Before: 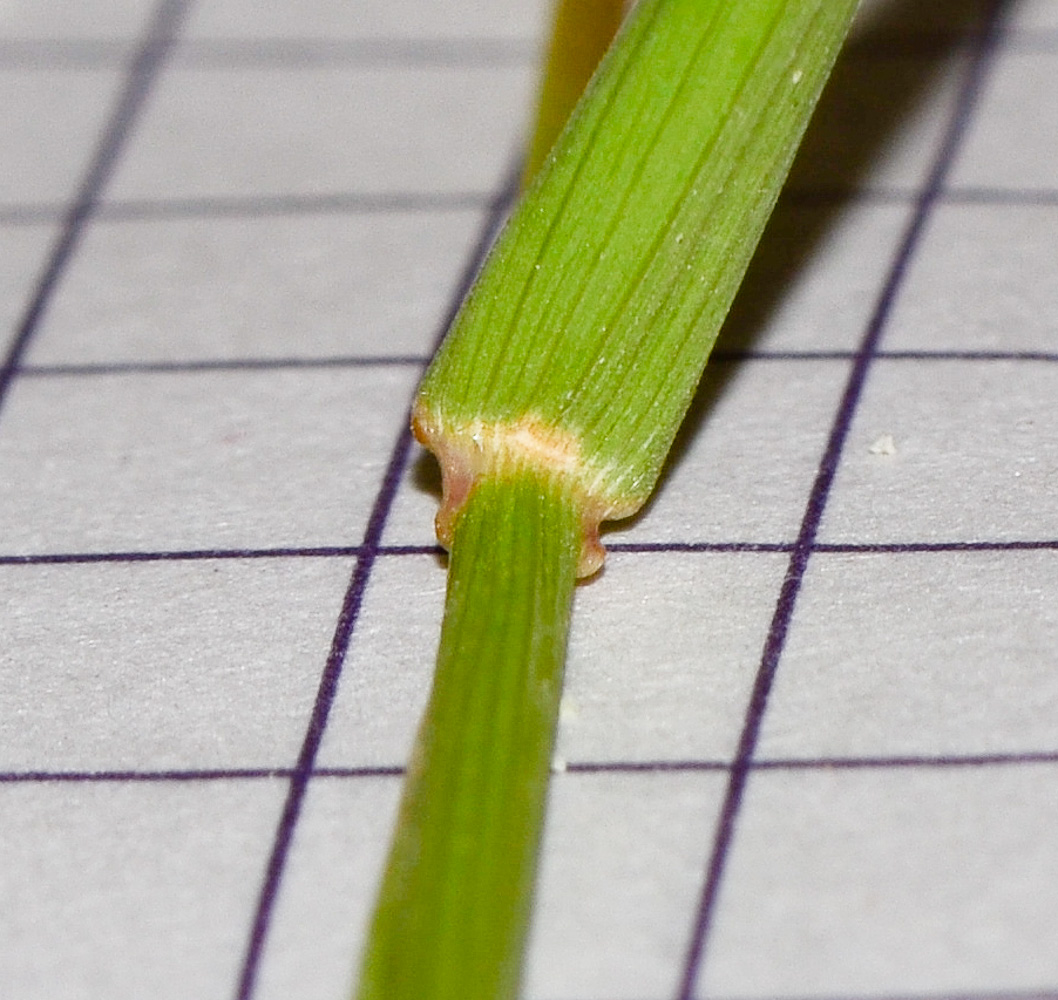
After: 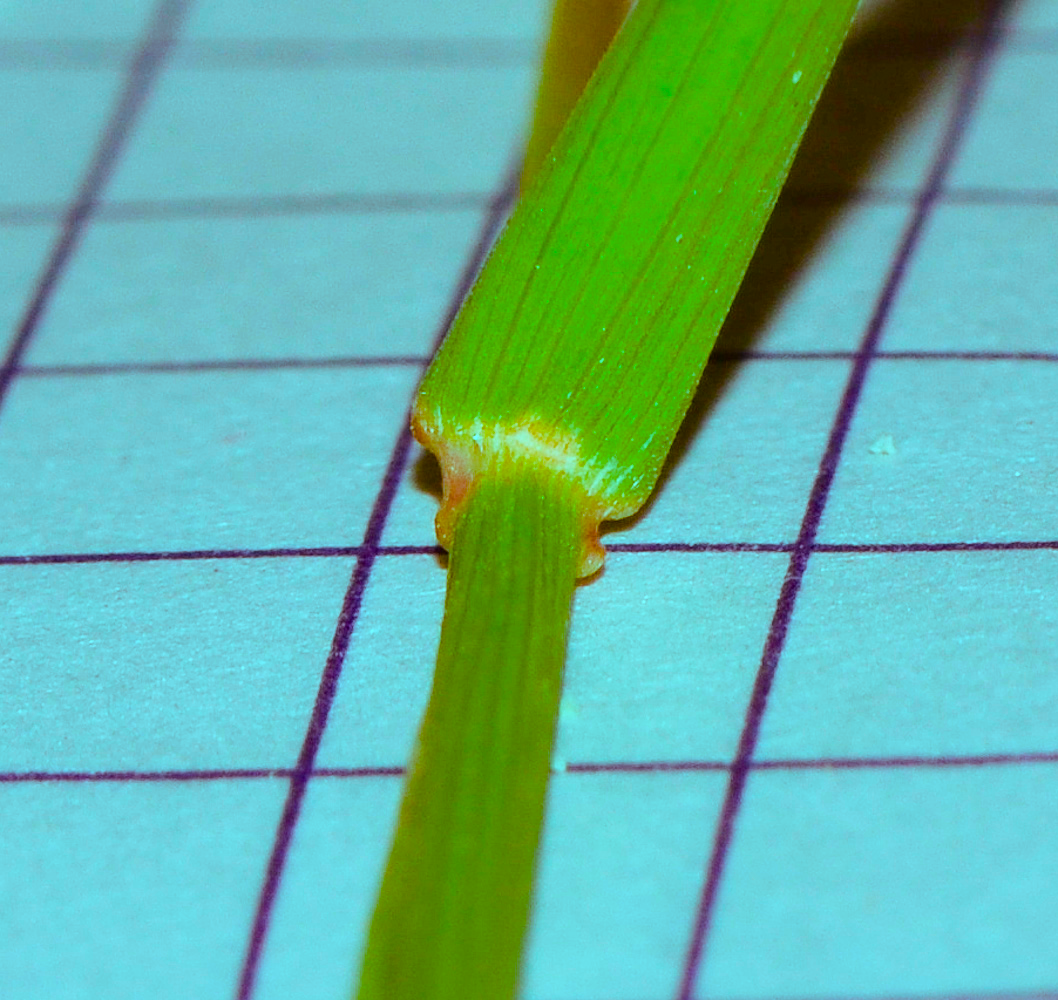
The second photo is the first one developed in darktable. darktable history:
color balance rgb: highlights gain › luminance -33.007%, highlights gain › chroma 5.776%, highlights gain › hue 216.83°, perceptual saturation grading › global saturation 30.413%, perceptual brilliance grading › highlights 9.716%, perceptual brilliance grading › mid-tones 5.131%, global vibrance 41.624%
